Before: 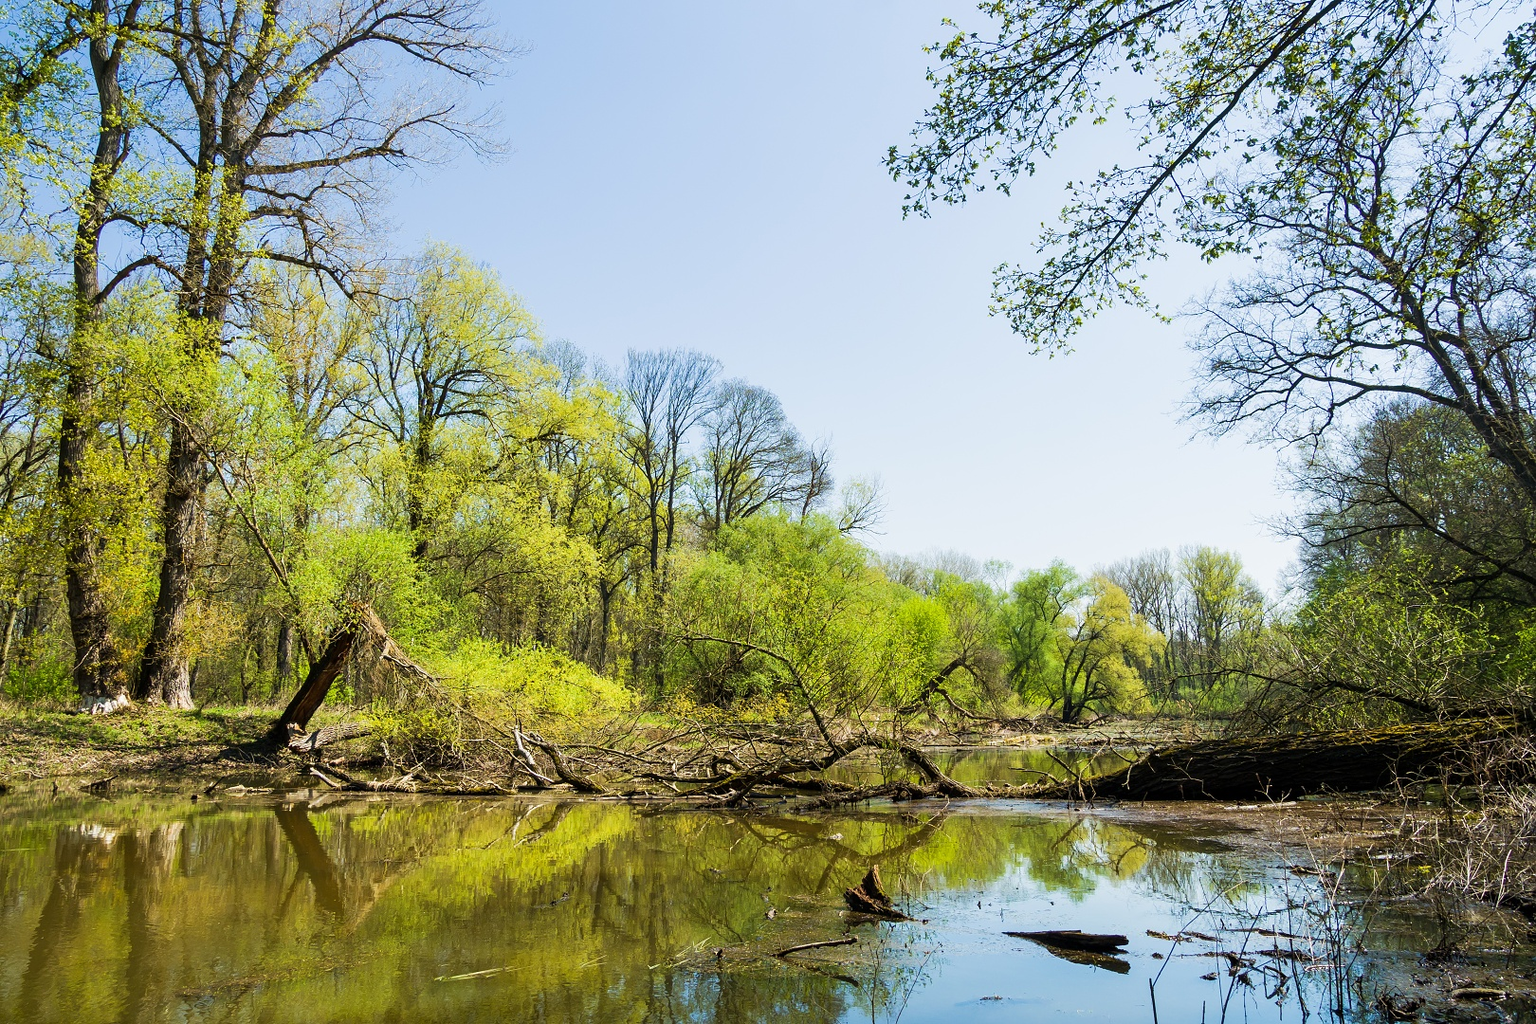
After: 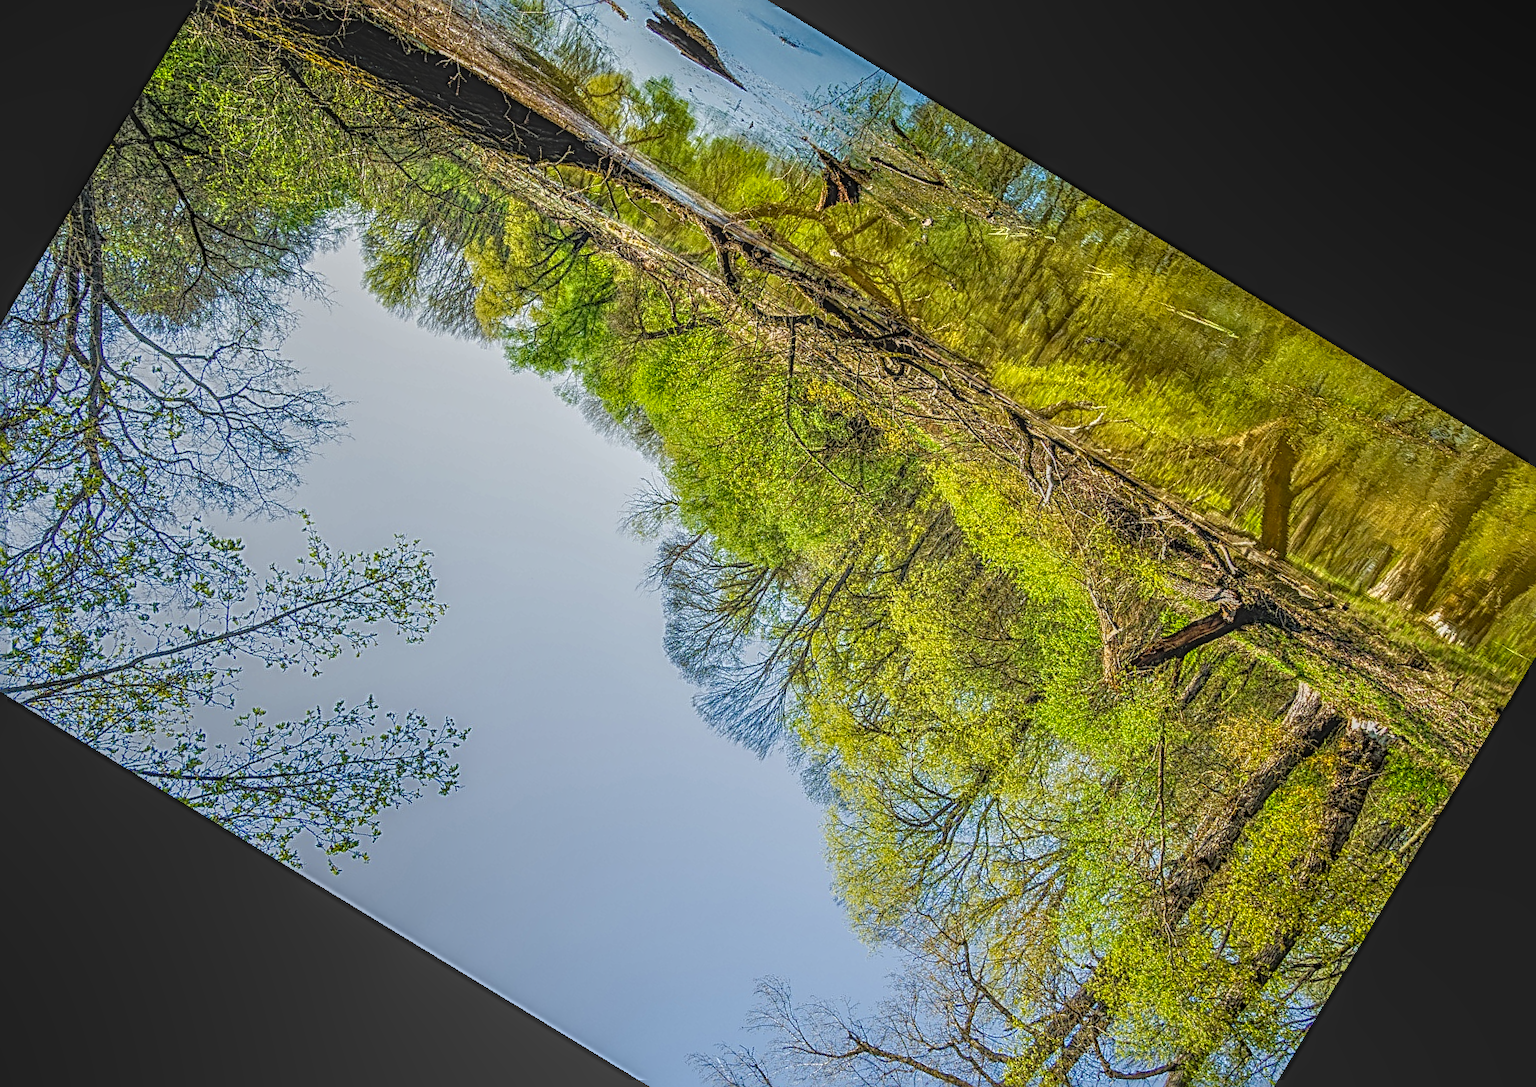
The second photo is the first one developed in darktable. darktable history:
crop and rotate: angle 148.68°, left 9.111%, top 15.603%, right 4.588%, bottom 17.041%
sharpen: radius 3.025, amount 0.757
local contrast: highlights 0%, shadows 0%, detail 200%, midtone range 0.25
tone equalizer: -7 EV 0.15 EV, -6 EV 0.6 EV, -5 EV 1.15 EV, -4 EV 1.33 EV, -3 EV 1.15 EV, -2 EV 0.6 EV, -1 EV 0.15 EV, mask exposure compensation -0.5 EV
